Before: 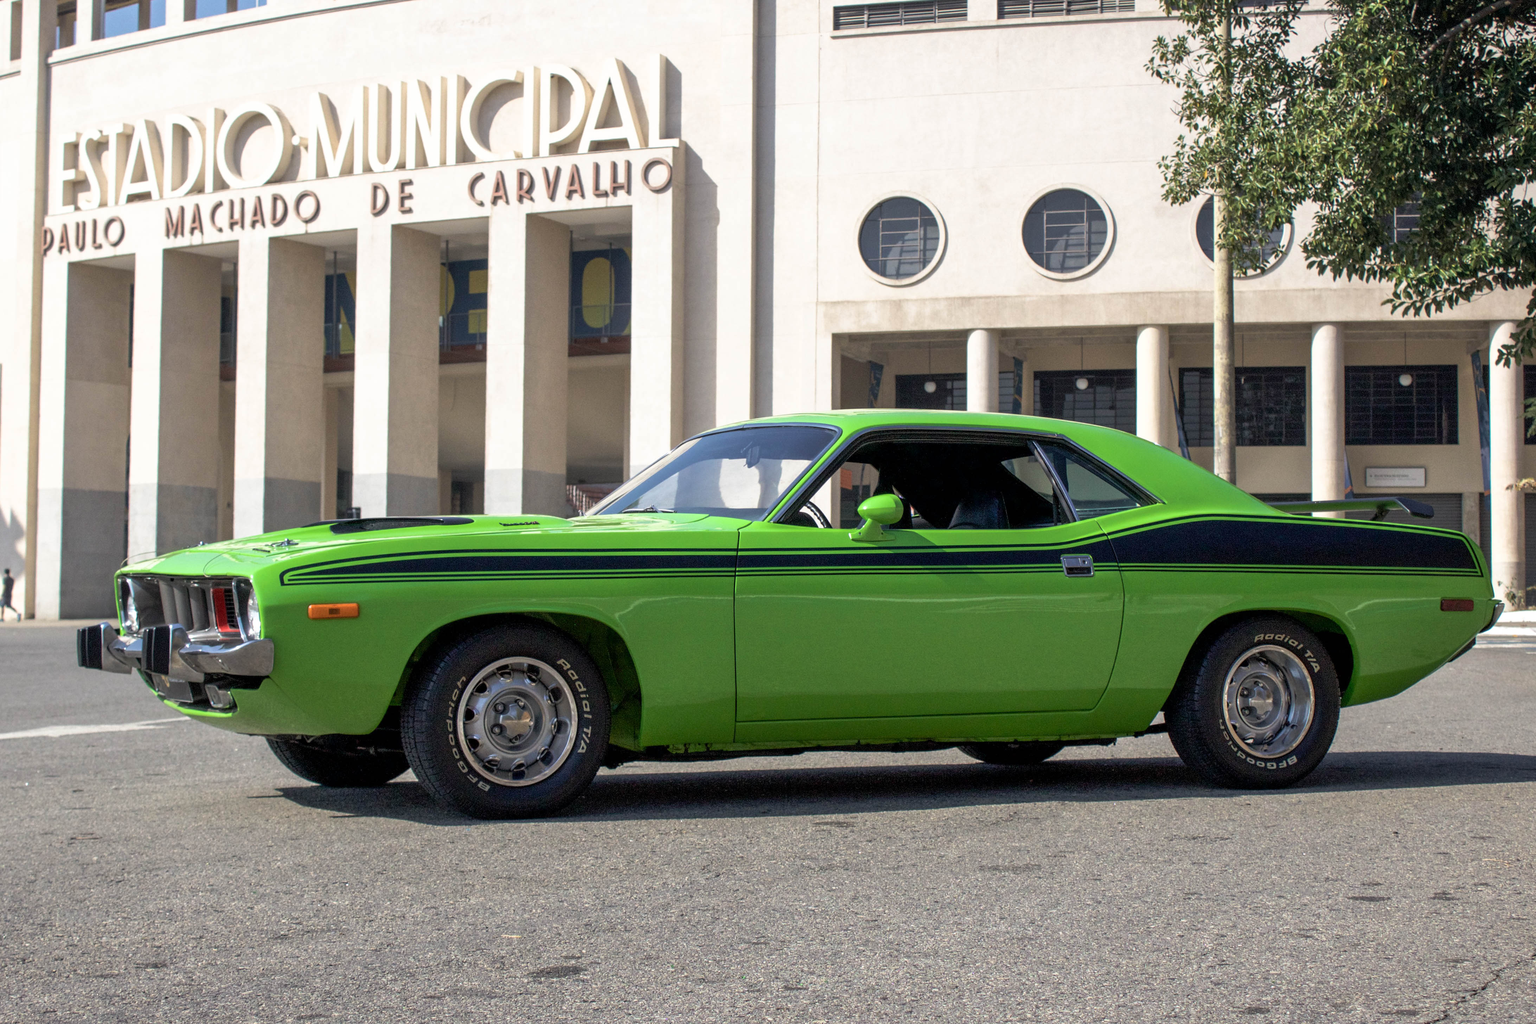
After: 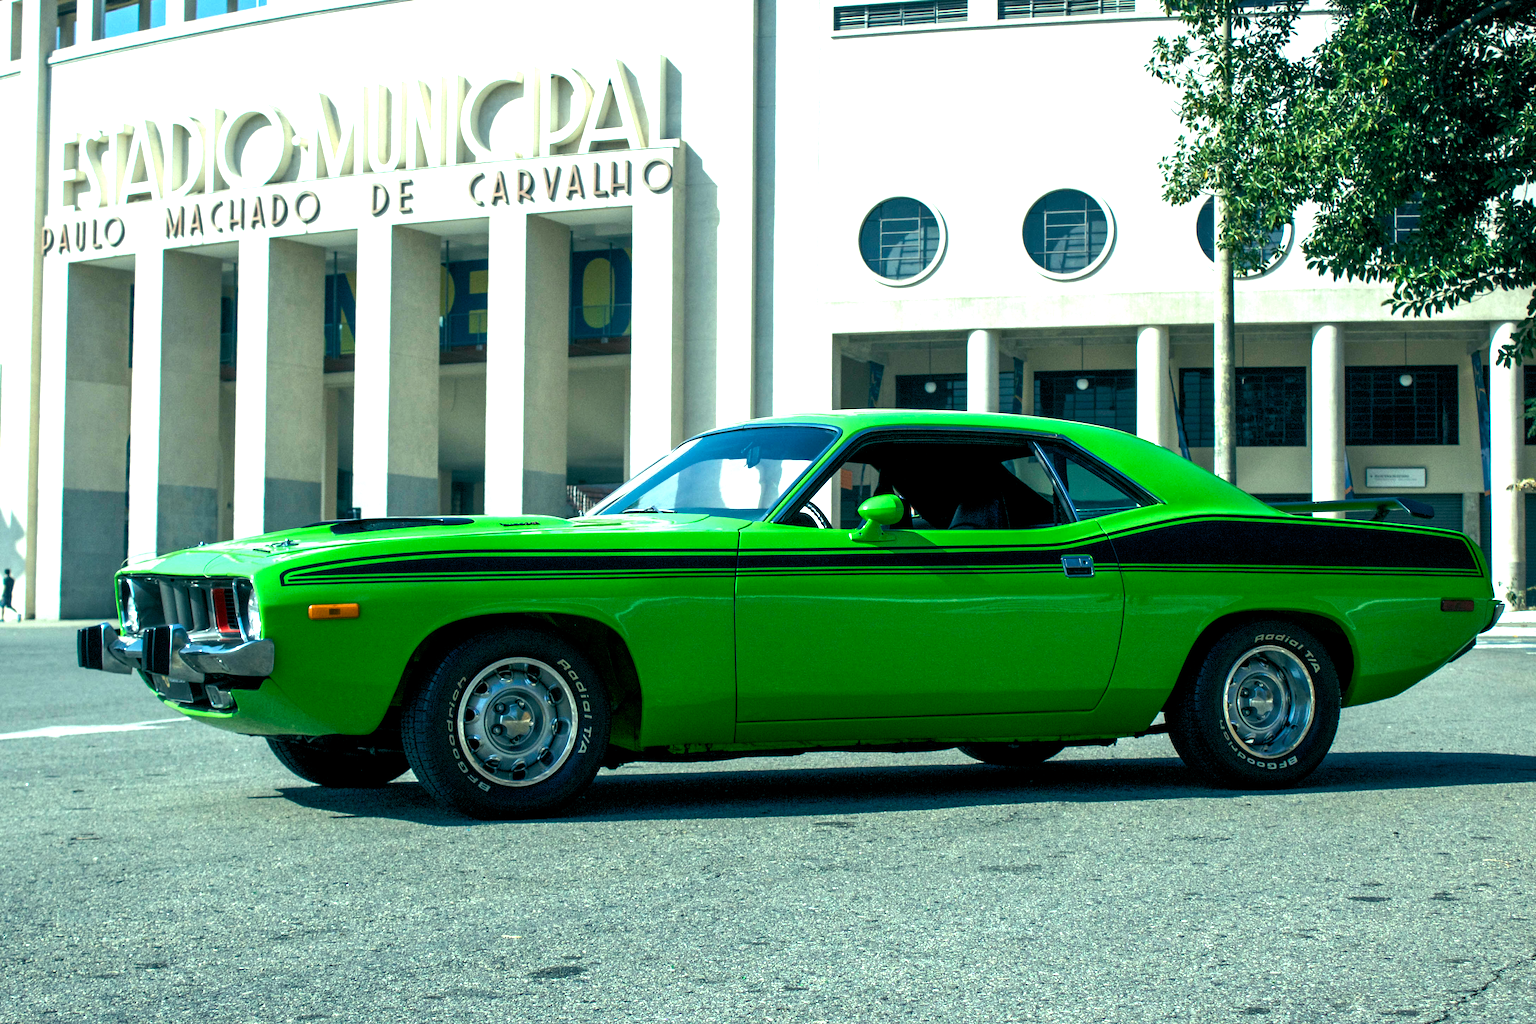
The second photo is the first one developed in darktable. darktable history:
color balance rgb: shadows lift › luminance -7.7%, shadows lift › chroma 2.13%, shadows lift › hue 165.27°, power › luminance -7.77%, power › chroma 1.1%, power › hue 215.88°, highlights gain › luminance 15.15%, highlights gain › chroma 7%, highlights gain › hue 125.57°, global offset › luminance -0.33%, global offset › chroma 0.11%, global offset › hue 165.27°, perceptual saturation grading › global saturation 24.42%, perceptual saturation grading › highlights -24.42%, perceptual saturation grading › mid-tones 24.42%, perceptual saturation grading › shadows 40%, perceptual brilliance grading › global brilliance -5%, perceptual brilliance grading › highlights 24.42%, perceptual brilliance grading › mid-tones 7%, perceptual brilliance grading › shadows -5%
color calibration: illuminant as shot in camera, x 0.358, y 0.373, temperature 4628.91 K
